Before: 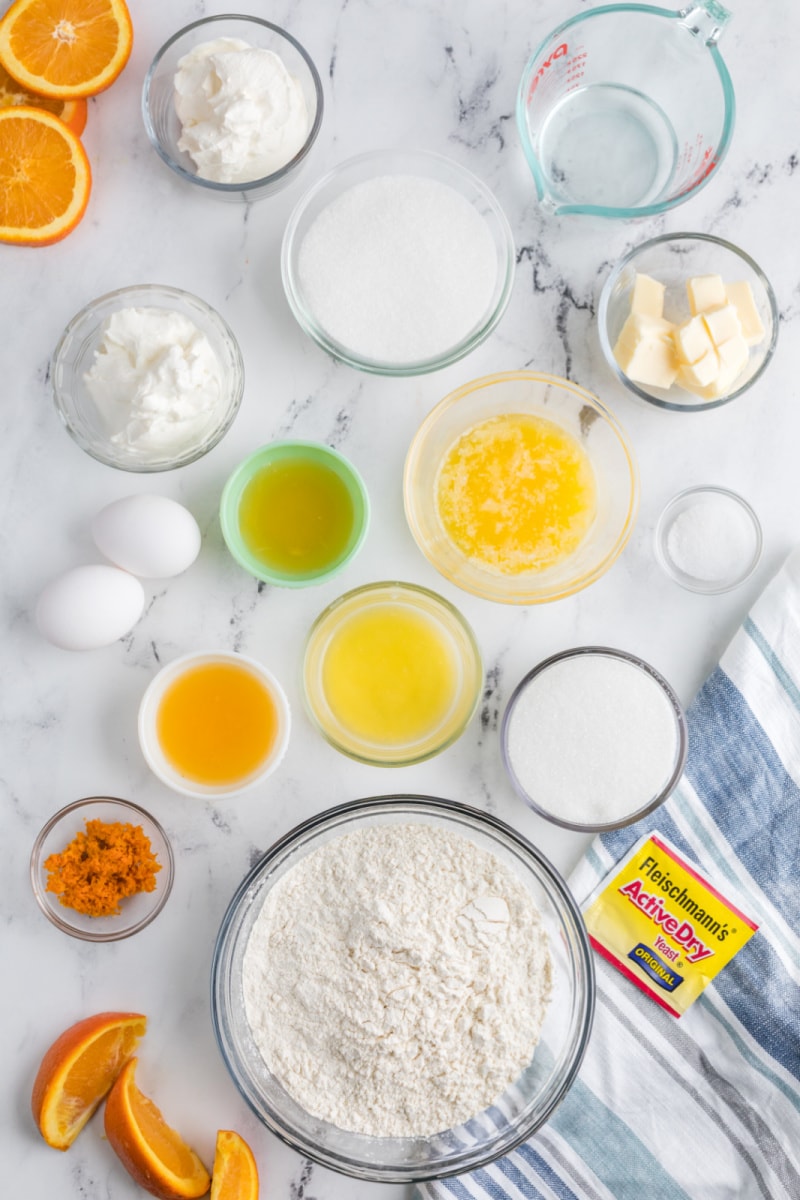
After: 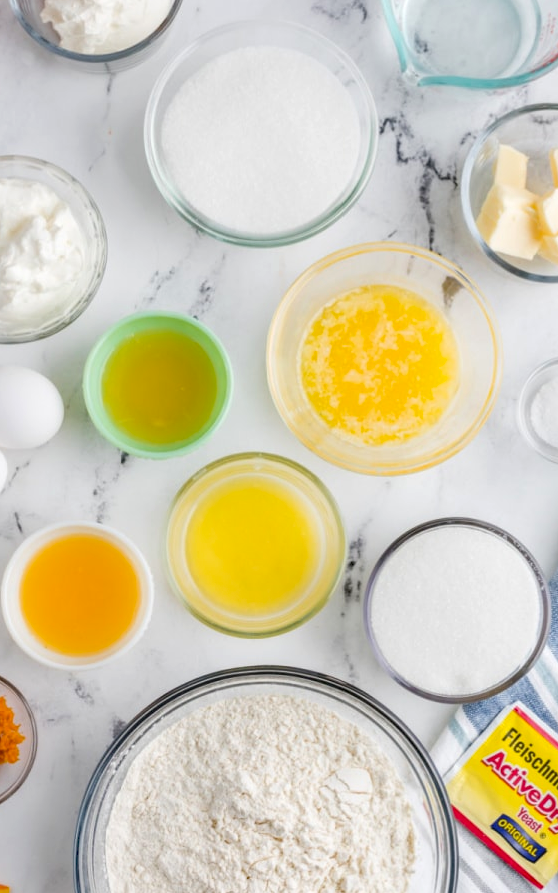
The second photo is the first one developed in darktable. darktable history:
haze removal: strength 0.276, distance 0.257, compatibility mode true, adaptive false
crop and rotate: left 17.146%, top 10.792%, right 13.06%, bottom 14.722%
